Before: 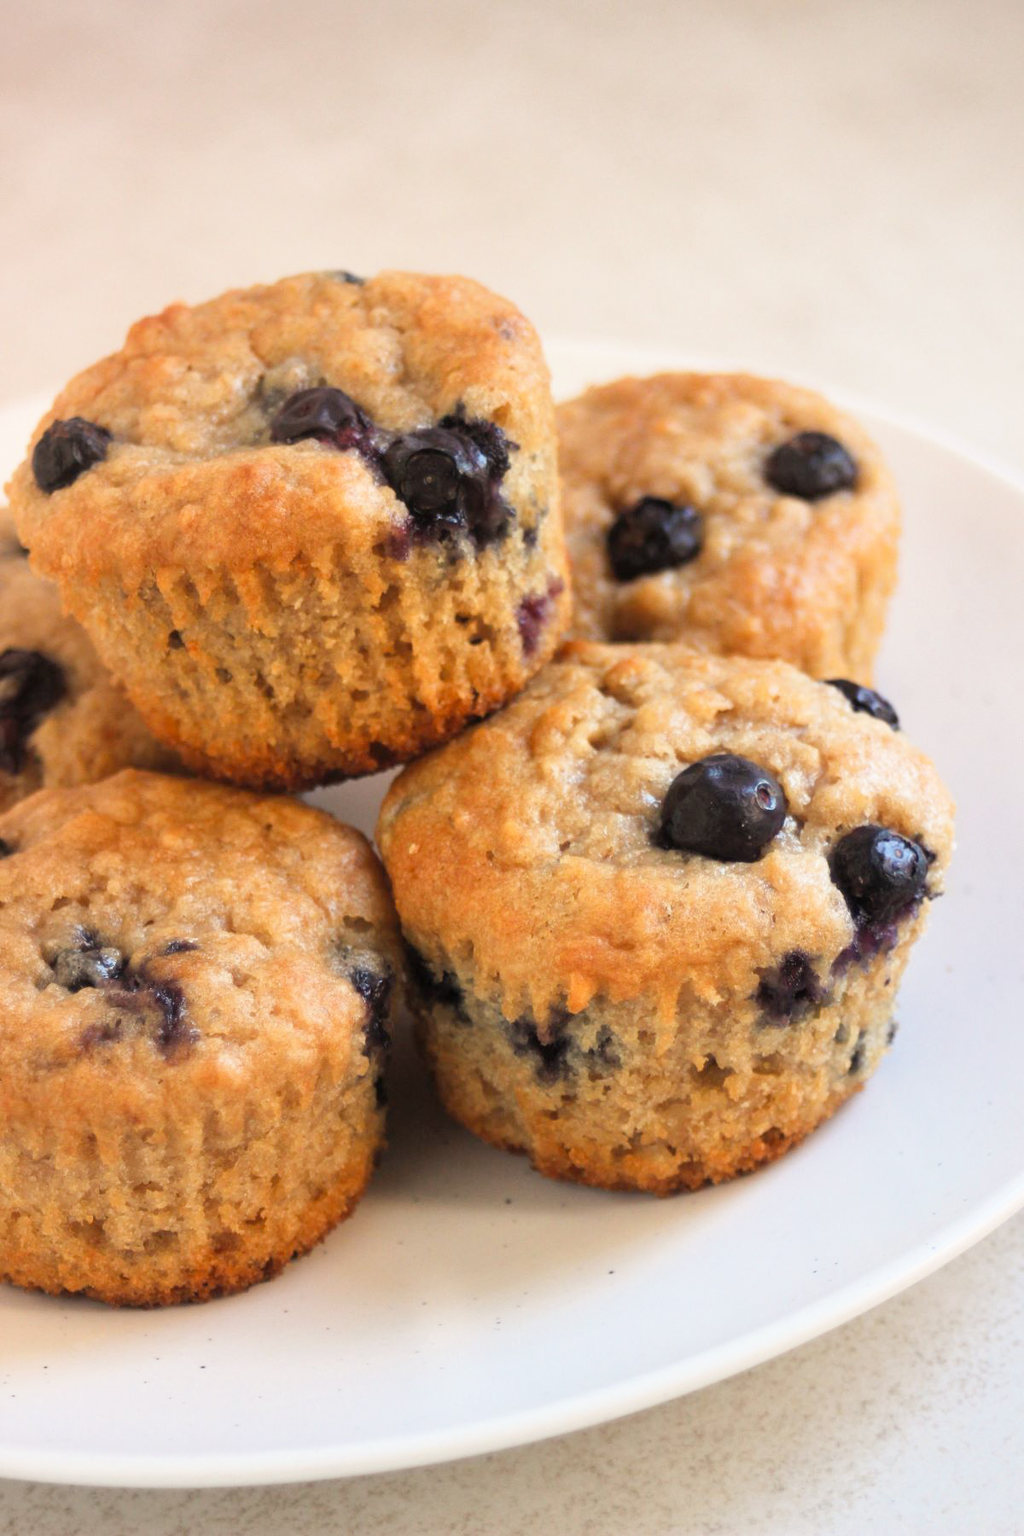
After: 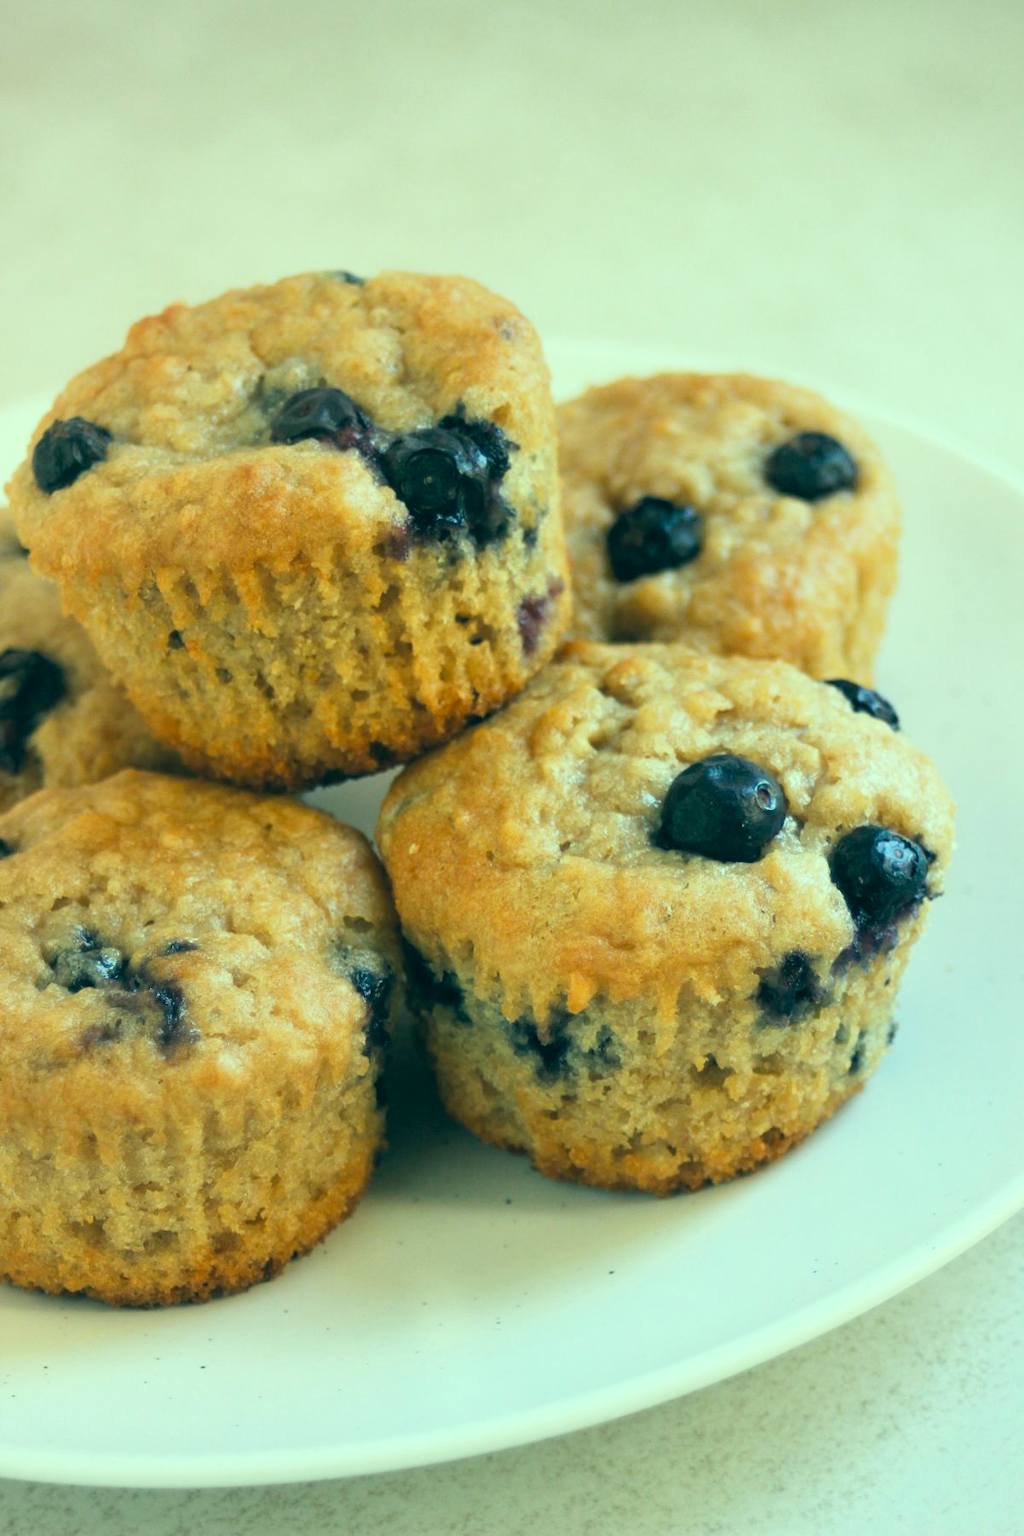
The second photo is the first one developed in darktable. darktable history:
color correction: highlights a* -20.05, highlights b* 9.79, shadows a* -20.31, shadows b* -10.1
